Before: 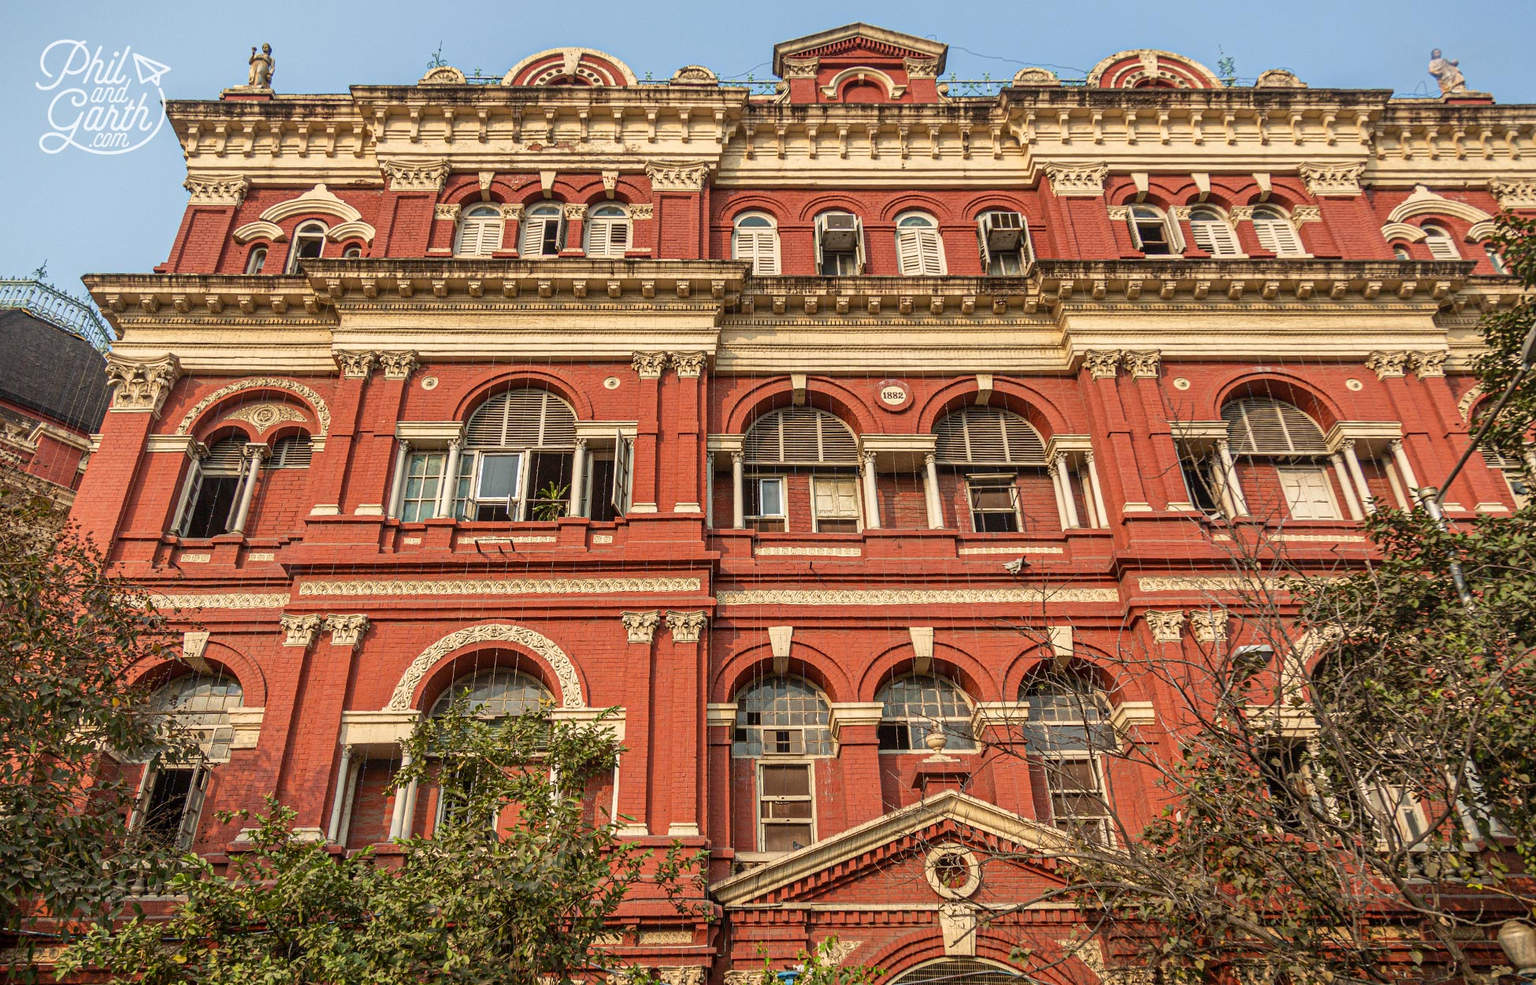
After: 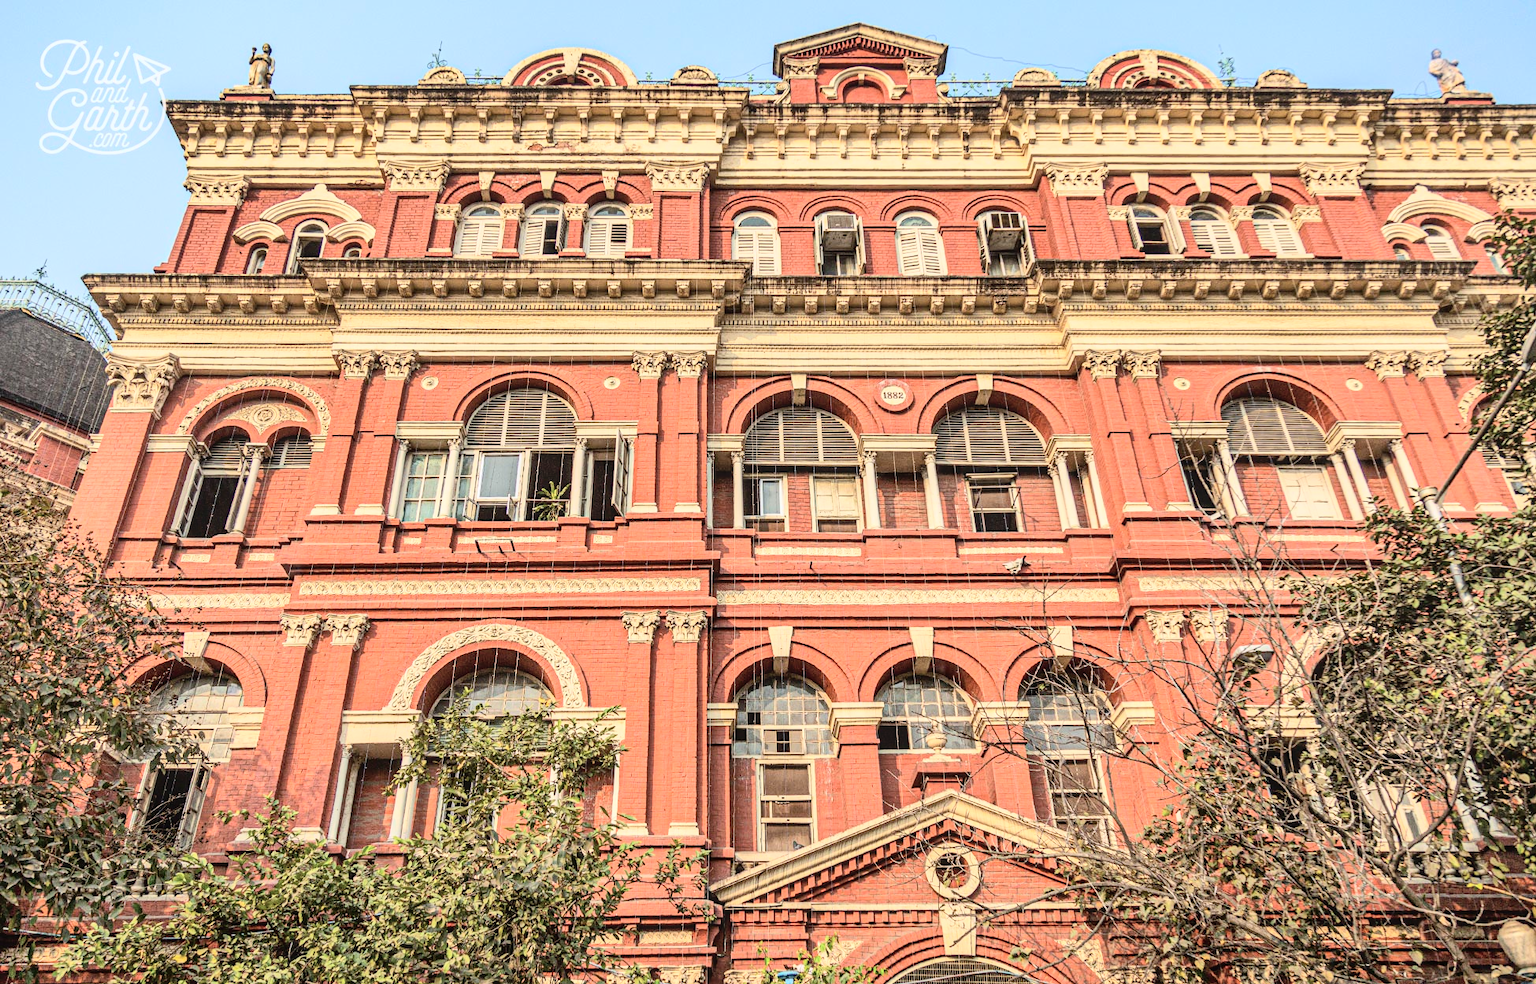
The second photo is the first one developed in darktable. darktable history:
tone curve: curves: ch0 [(0, 0) (0.084, 0.074) (0.2, 0.297) (0.363, 0.591) (0.495, 0.765) (0.68, 0.901) (0.851, 0.967) (1, 1)], color space Lab, independent channels, preserve colors none
shadows and highlights: shadows 53.24, soften with gaussian
local contrast: detail 110%
